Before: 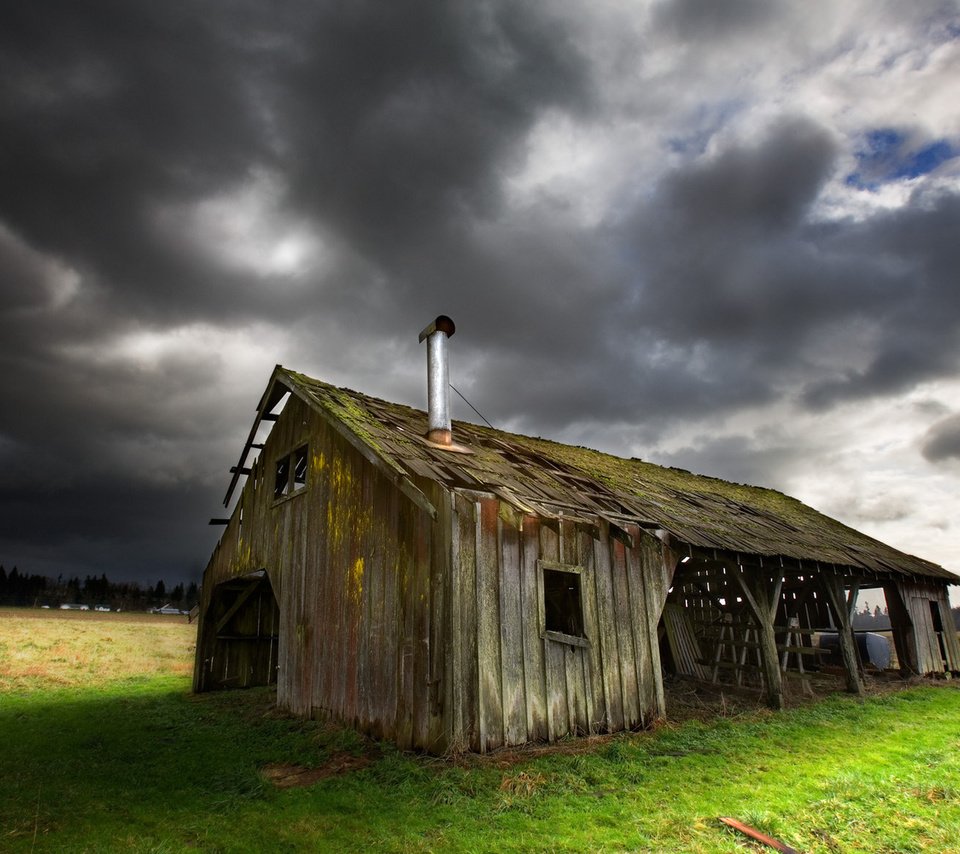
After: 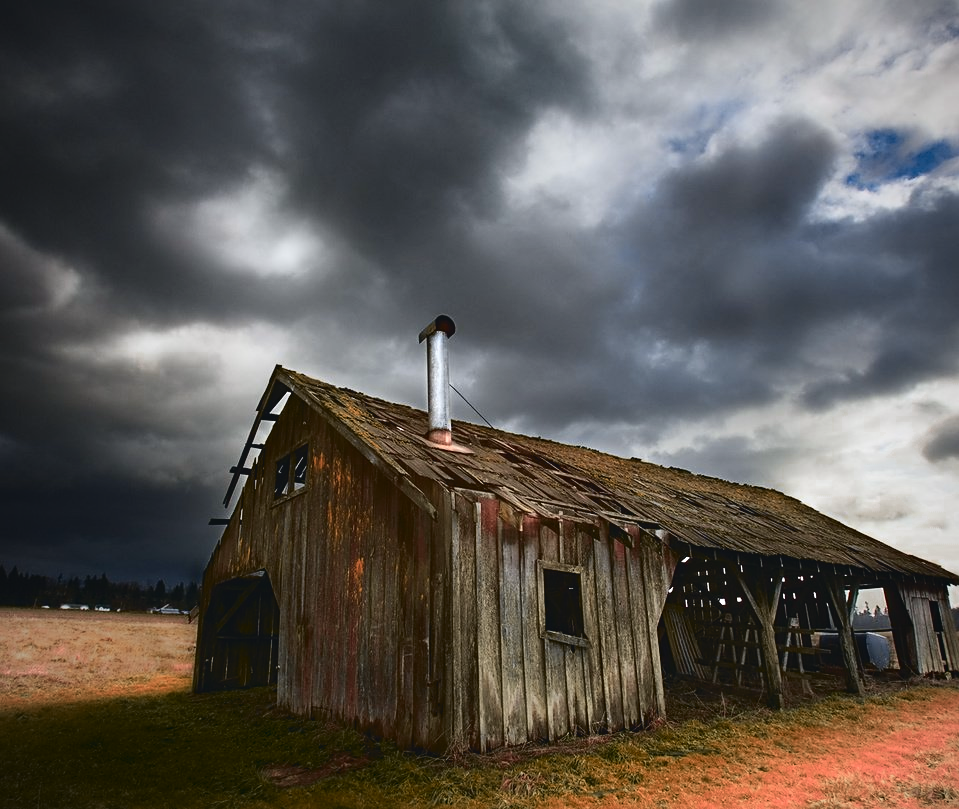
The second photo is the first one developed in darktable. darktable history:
sharpen: radius 1.902, amount 0.415, threshold 1.154
color zones: curves: ch0 [(0.006, 0.385) (0.143, 0.563) (0.243, 0.321) (0.352, 0.464) (0.516, 0.456) (0.625, 0.5) (0.75, 0.5) (0.875, 0.5)]; ch1 [(0, 0.5) (0.134, 0.504) (0.246, 0.463) (0.421, 0.515) (0.5, 0.56) (0.625, 0.5) (0.75, 0.5) (0.875, 0.5)]; ch2 [(0, 0.5) (0.131, 0.426) (0.307, 0.289) (0.38, 0.188) (0.513, 0.216) (0.625, 0.548) (0.75, 0.468) (0.838, 0.396) (0.971, 0.311)]
vignetting: fall-off radius 61.21%, brightness -0.404, saturation -0.296
tone curve: curves: ch0 [(0, 0.047) (0.15, 0.127) (0.46, 0.466) (0.751, 0.788) (1, 0.961)]; ch1 [(0, 0) (0.43, 0.408) (0.476, 0.469) (0.505, 0.501) (0.553, 0.557) (0.592, 0.58) (0.631, 0.625) (1, 1)]; ch2 [(0, 0) (0.505, 0.495) (0.55, 0.557) (0.583, 0.573) (1, 1)], color space Lab, independent channels, preserve colors none
crop and rotate: top 0.004%, bottom 5.254%
